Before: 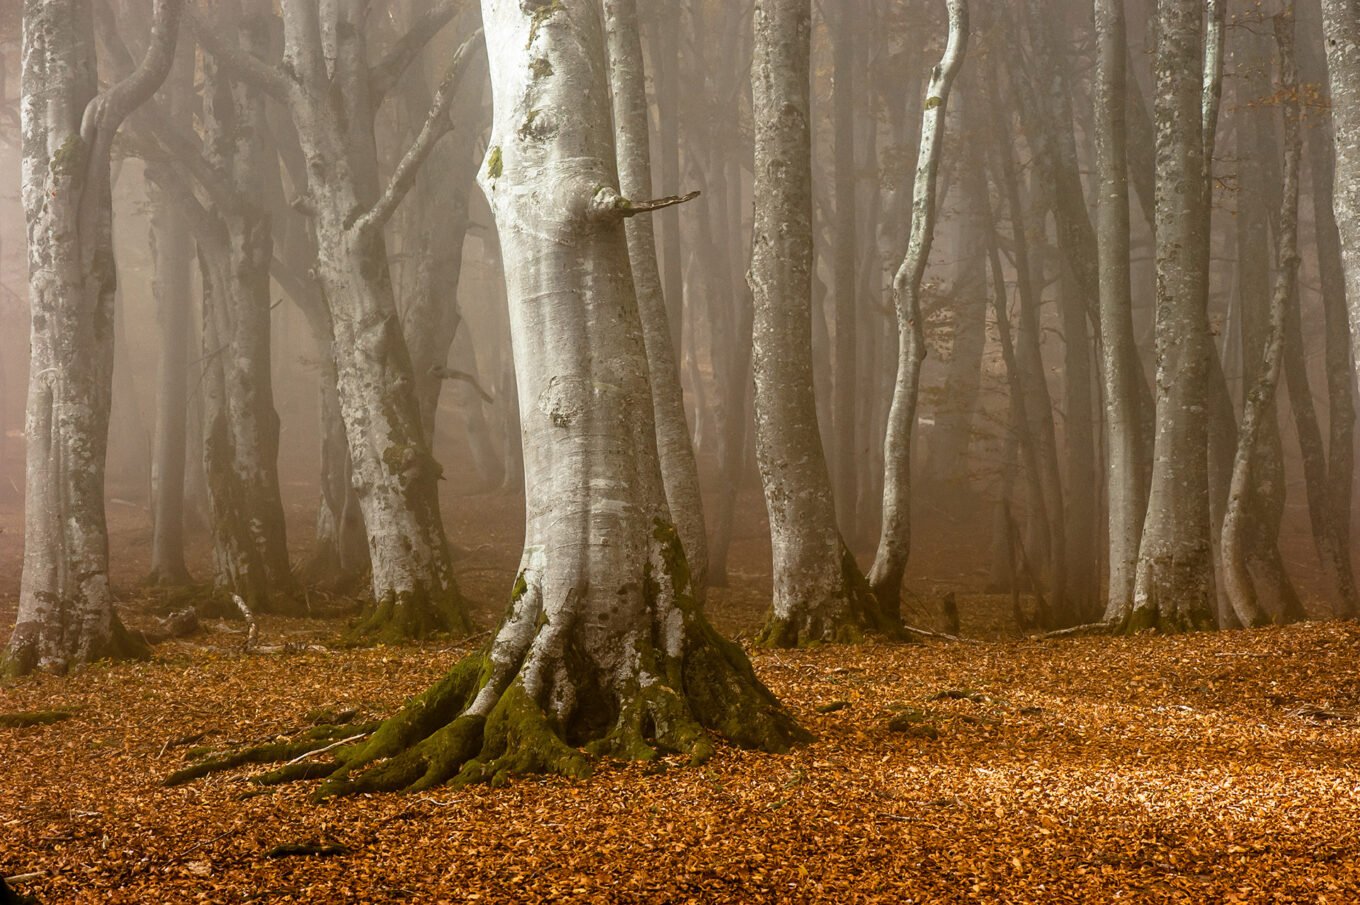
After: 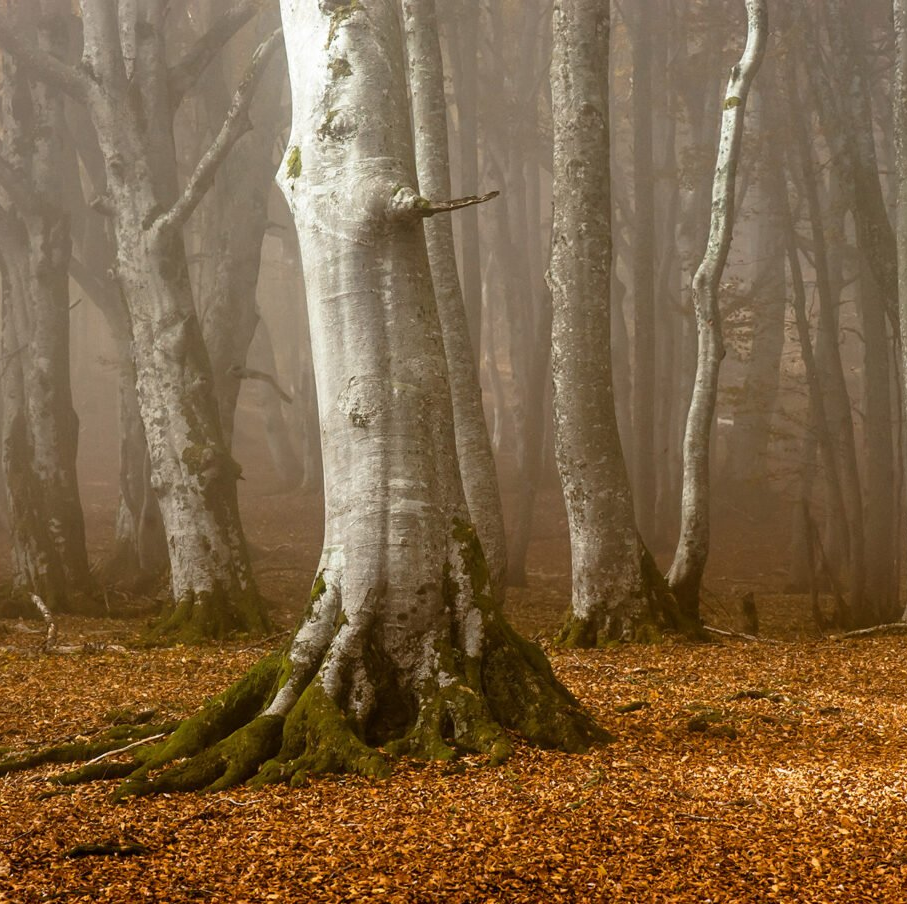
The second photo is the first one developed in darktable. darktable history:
crop and rotate: left 14.838%, right 18.424%
